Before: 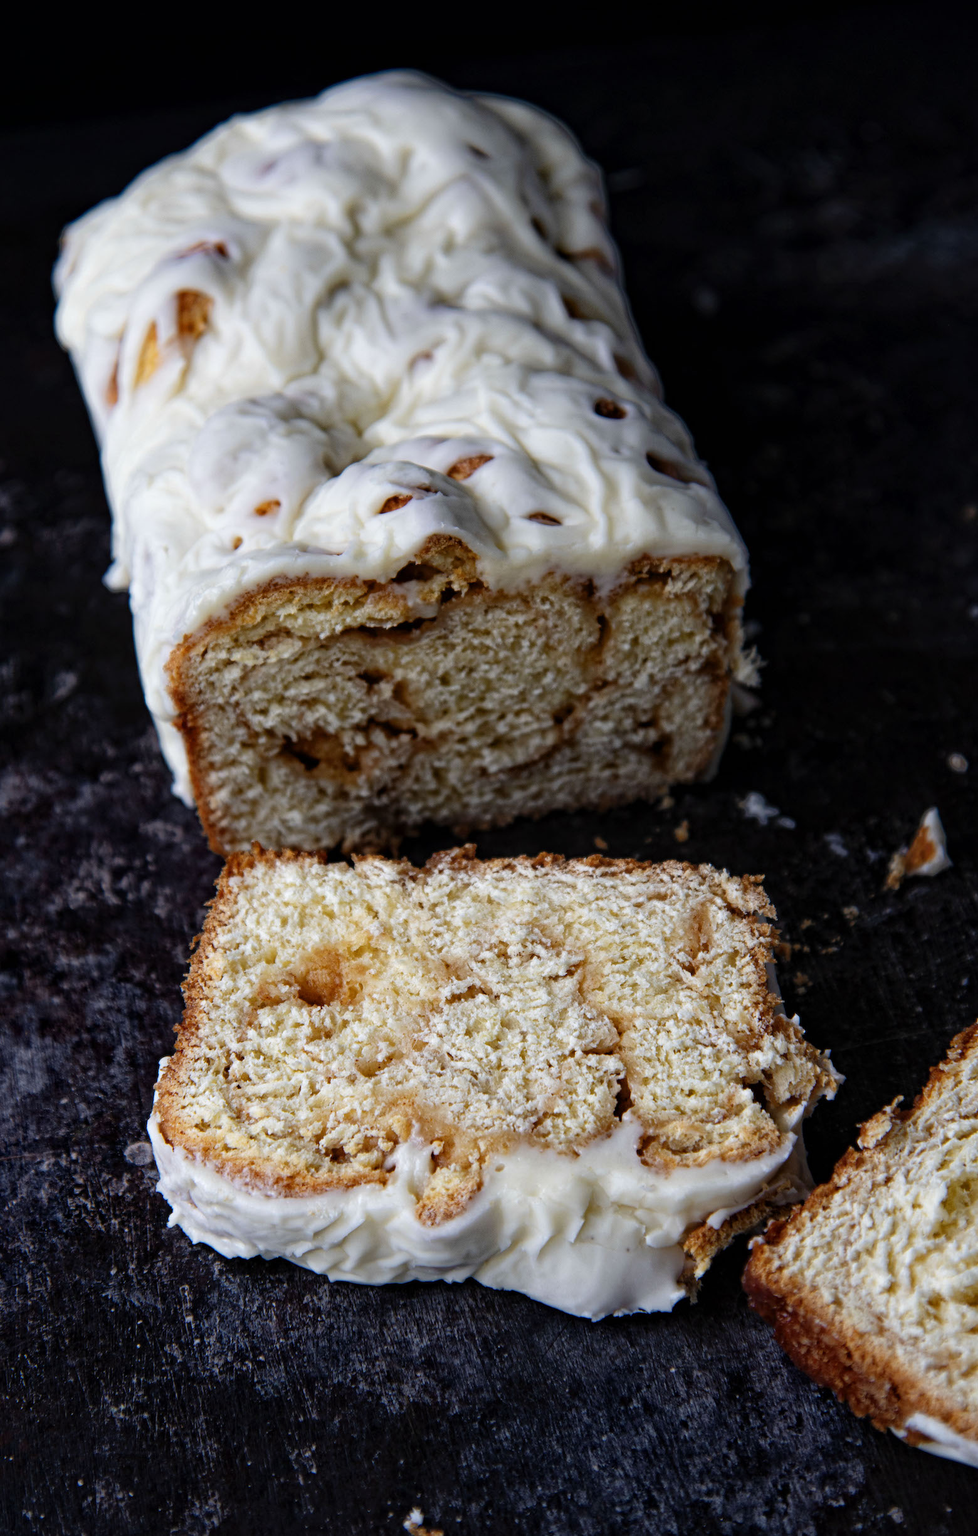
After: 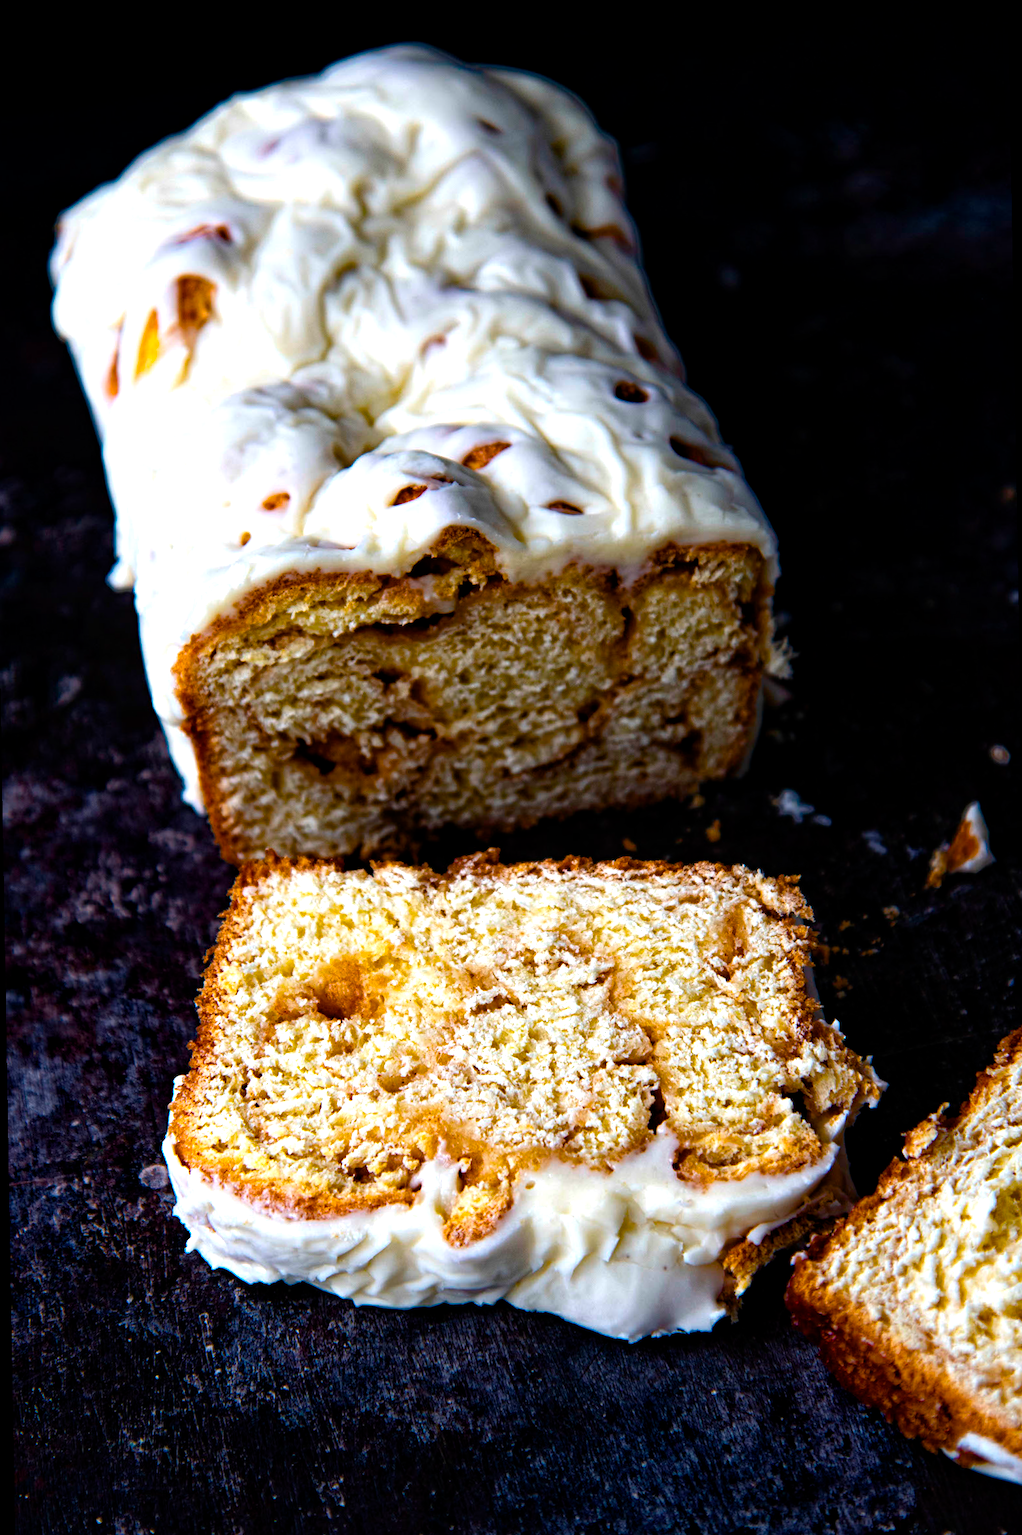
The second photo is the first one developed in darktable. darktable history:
color balance rgb: linear chroma grading › global chroma 9%, perceptual saturation grading › global saturation 36%, perceptual saturation grading › shadows 35%, perceptual brilliance grading › global brilliance 21.21%, perceptual brilliance grading › shadows -35%, global vibrance 21.21%
rotate and perspective: rotation -1°, crop left 0.011, crop right 0.989, crop top 0.025, crop bottom 0.975
